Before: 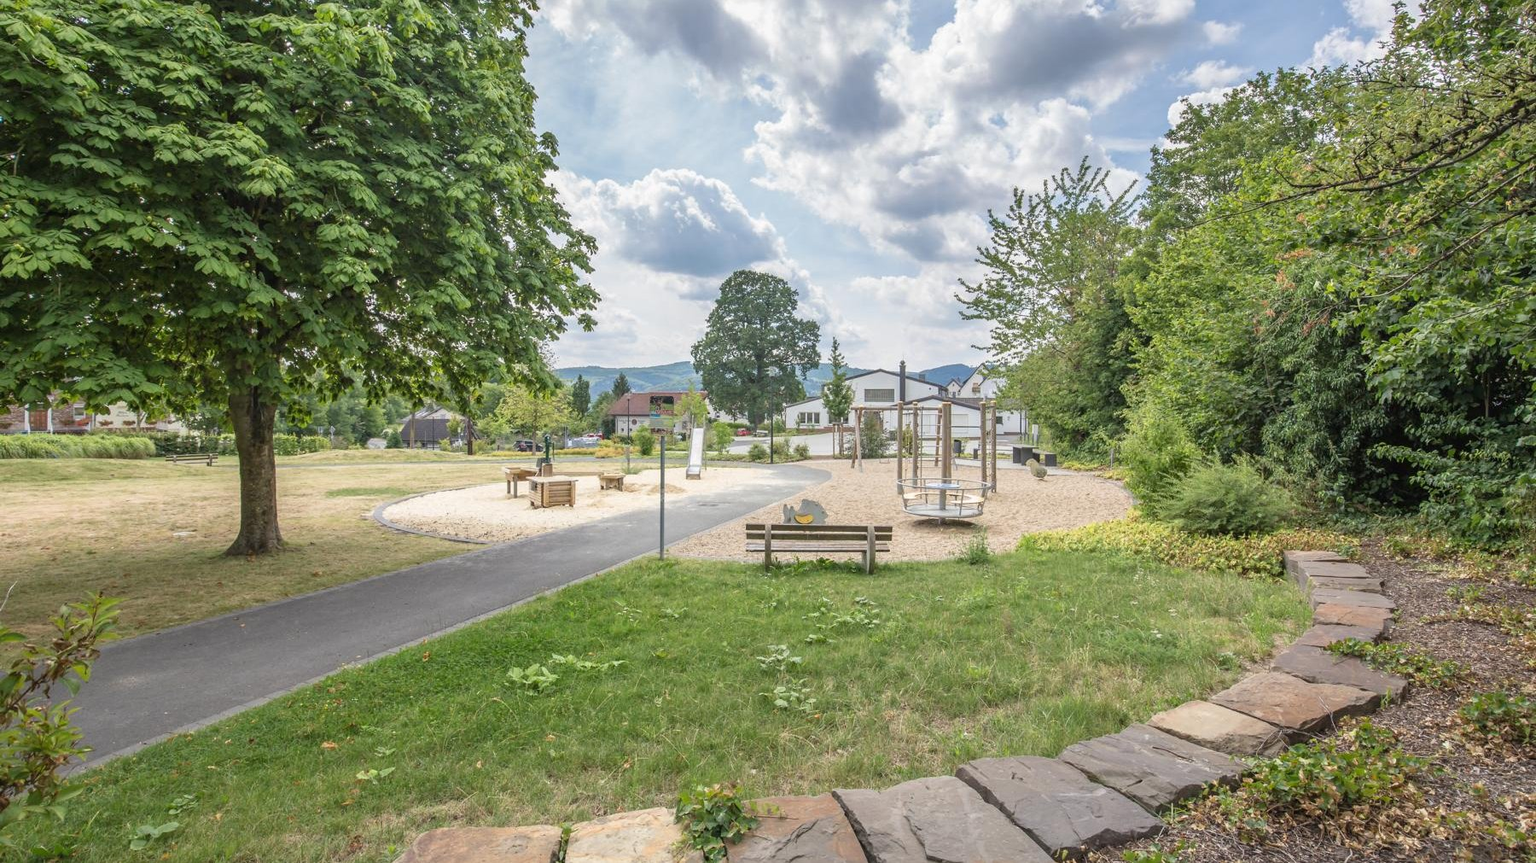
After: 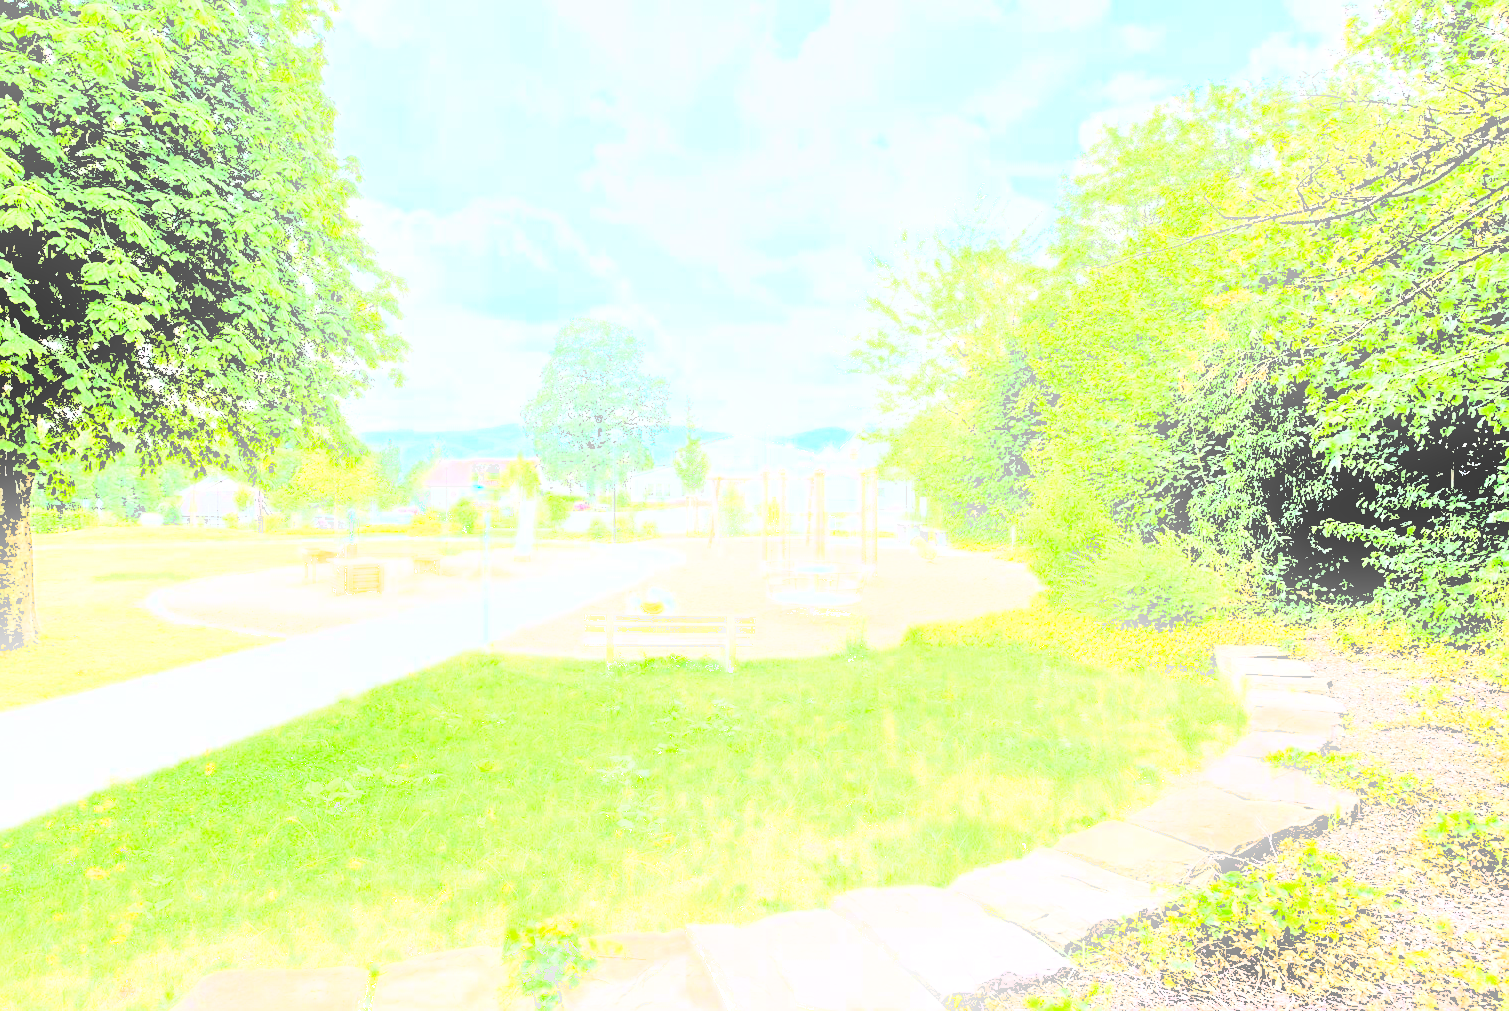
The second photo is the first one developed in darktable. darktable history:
bloom: size 13.65%, threshold 98.39%, strength 4.82%
white balance: red 0.974, blue 1.044
sharpen: on, module defaults
crop: left 16.145%
levels: levels [0.246, 0.246, 0.506]
